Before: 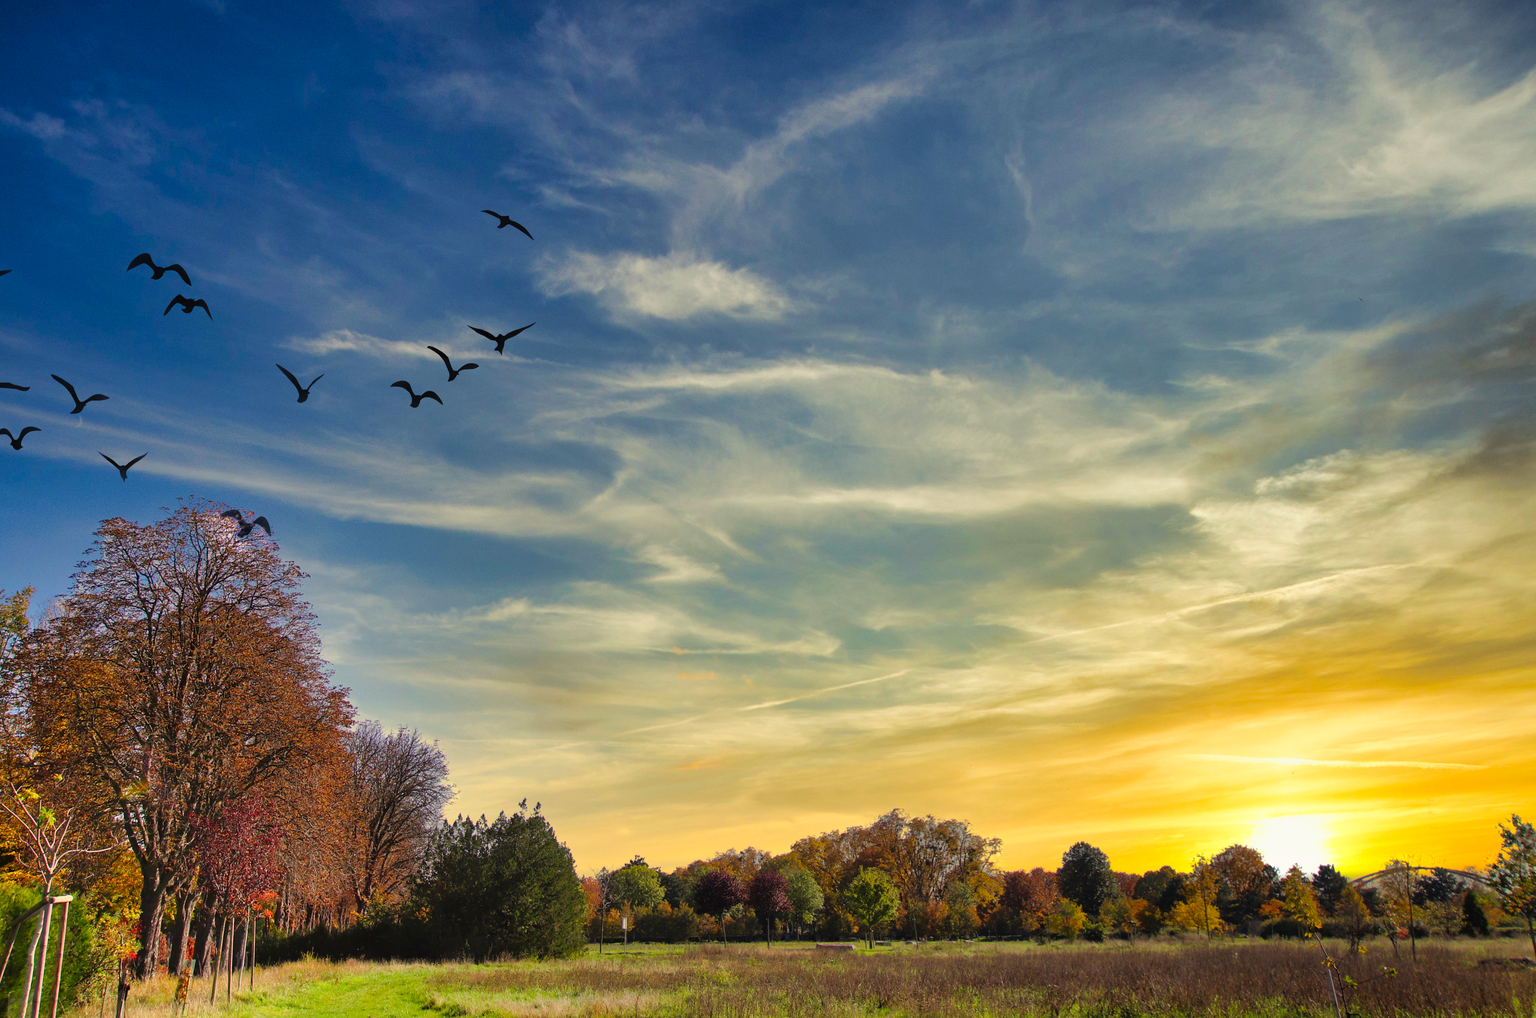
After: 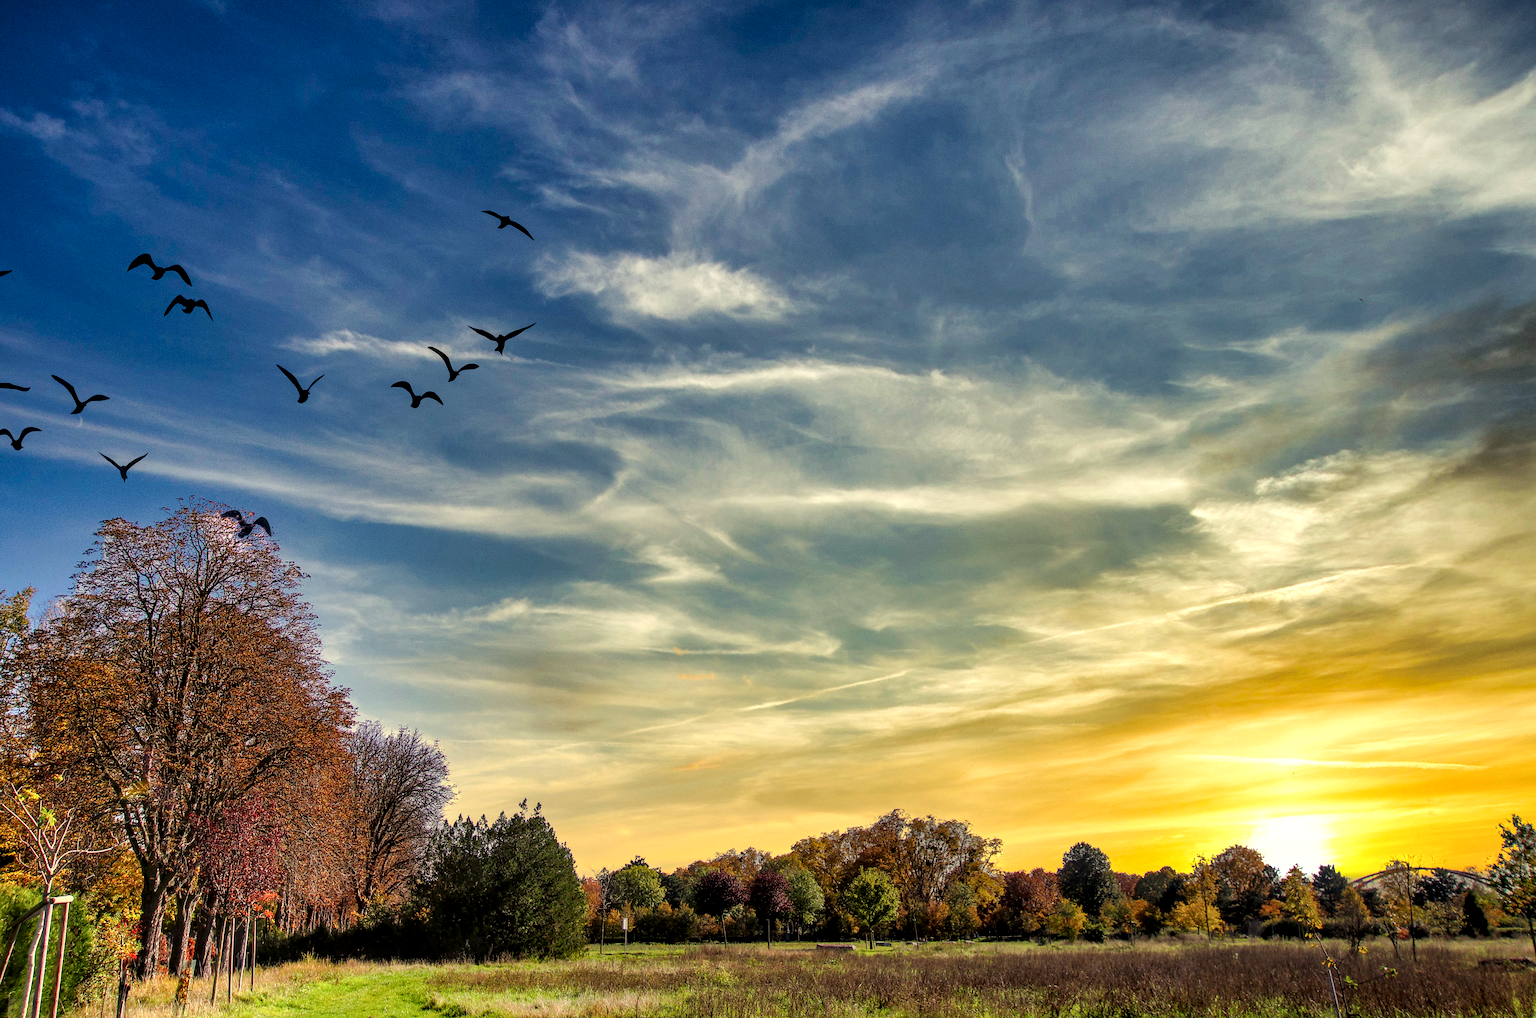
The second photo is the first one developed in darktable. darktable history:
sharpen: radius 1.823, amount 0.411, threshold 1.432
local contrast: detail 160%
